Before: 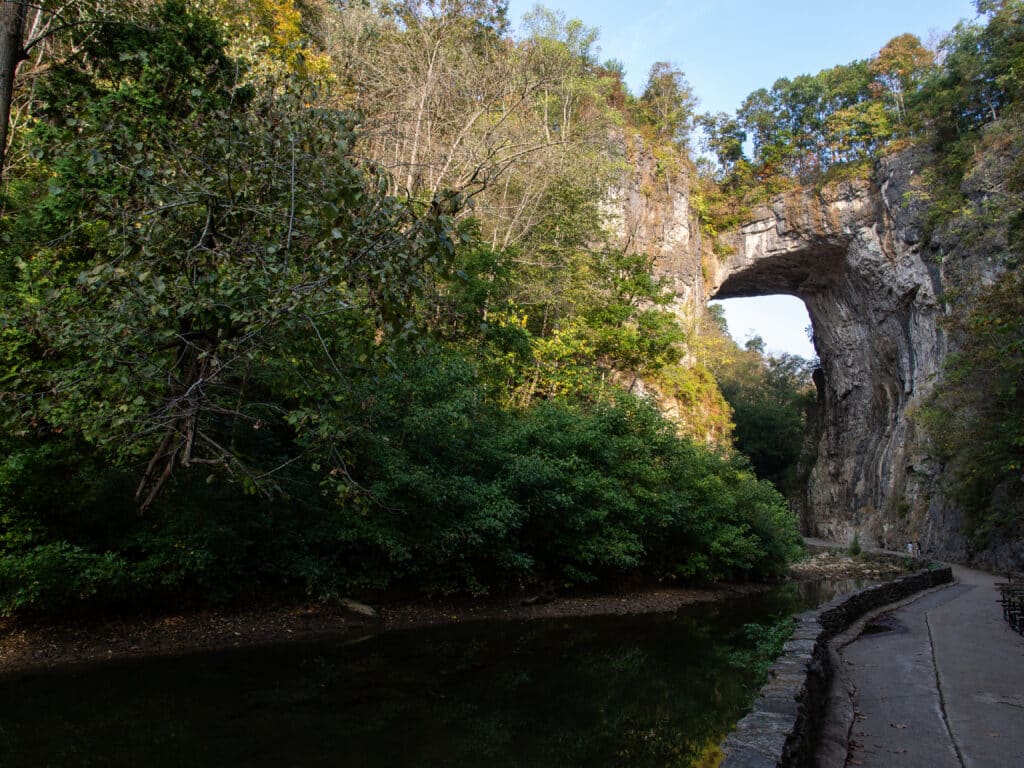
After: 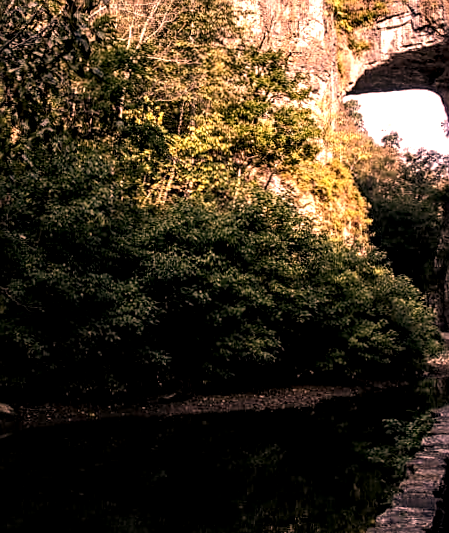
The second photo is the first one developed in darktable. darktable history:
tone equalizer: -8 EV -0.75 EV, -7 EV -0.7 EV, -6 EV -0.6 EV, -5 EV -0.4 EV, -3 EV 0.4 EV, -2 EV 0.6 EV, -1 EV 0.7 EV, +0 EV 0.75 EV, edges refinement/feathering 500, mask exposure compensation -1.57 EV, preserve details no
sharpen: on, module defaults
crop: left 35.432%, top 26.233%, right 20.145%, bottom 3.432%
white balance: red 1.05, blue 1.072
rotate and perspective: rotation -0.45°, automatic cropping original format, crop left 0.008, crop right 0.992, crop top 0.012, crop bottom 0.988
color correction: highlights a* 40, highlights b* 40, saturation 0.69
color balance: mode lift, gamma, gain (sRGB), lift [0.97, 1, 1, 1], gamma [1.03, 1, 1, 1]
local contrast: highlights 60%, shadows 60%, detail 160%
